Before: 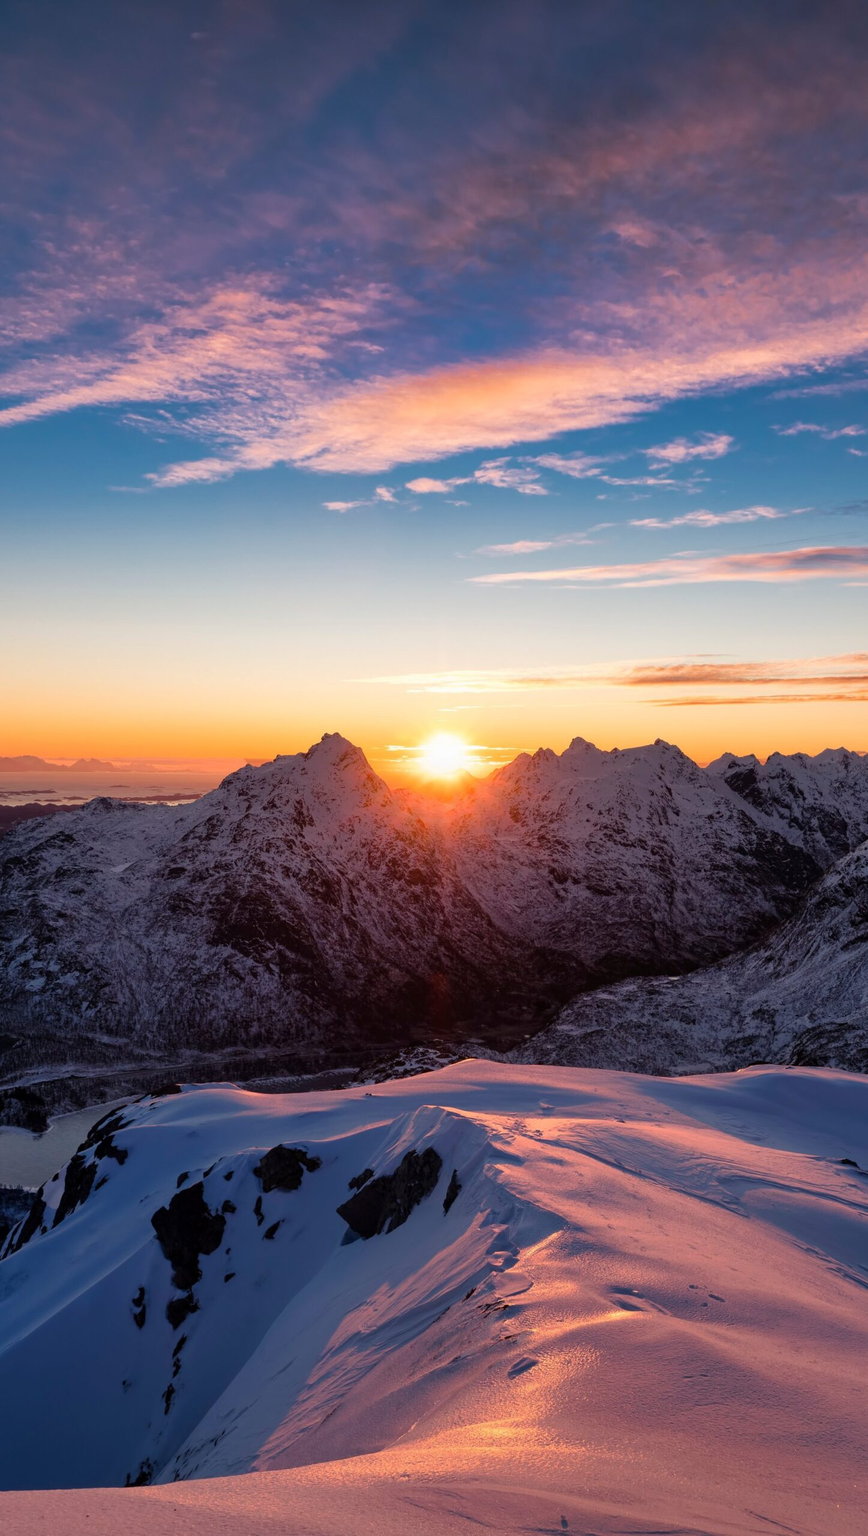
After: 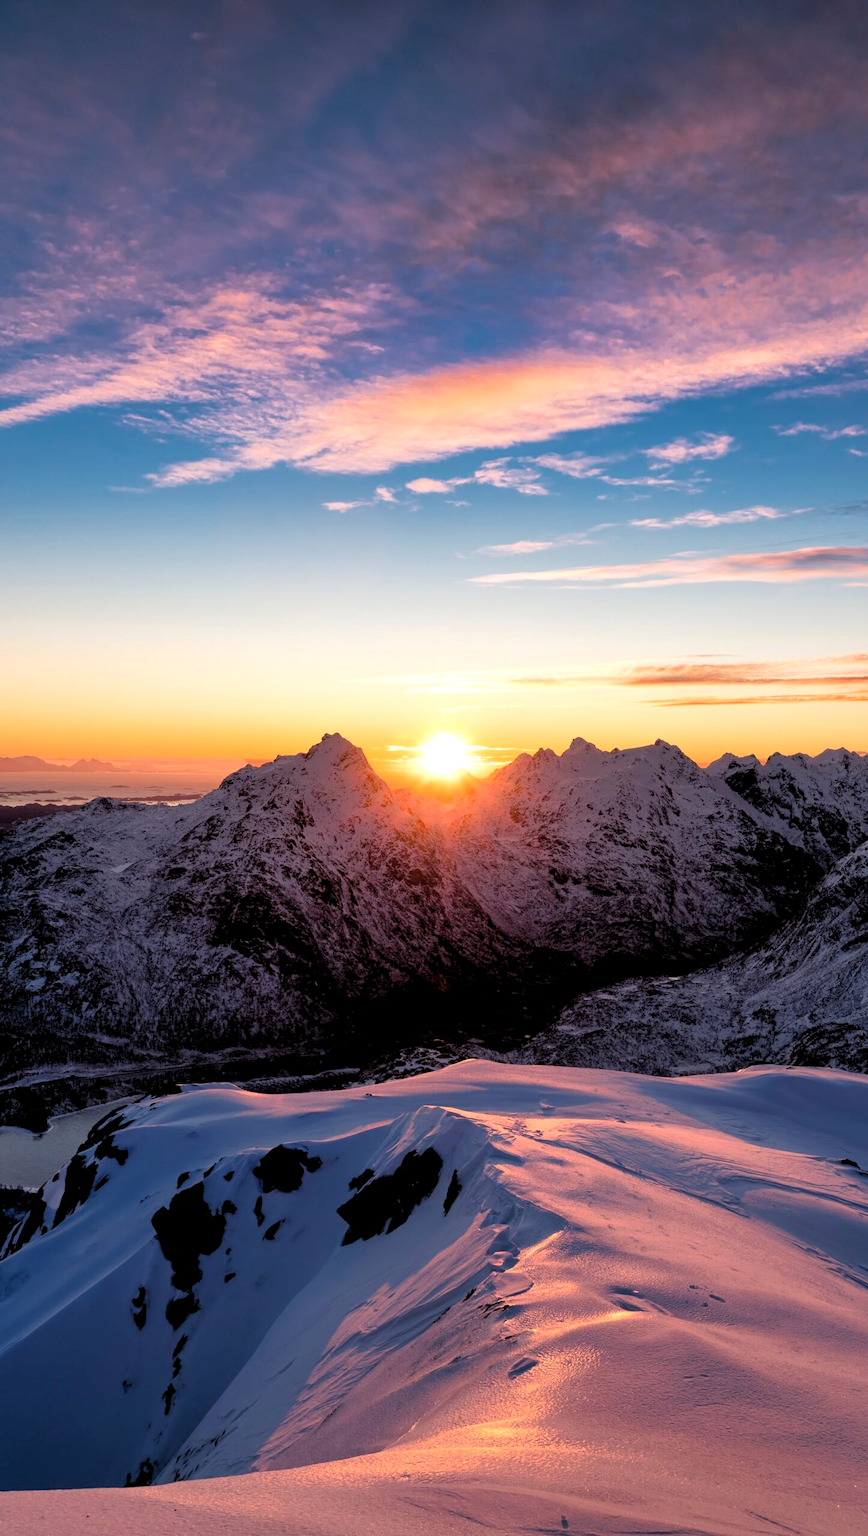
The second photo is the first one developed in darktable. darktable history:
contrast brightness saturation: contrast 0.05
rgb levels: levels [[0.01, 0.419, 0.839], [0, 0.5, 1], [0, 0.5, 1]]
